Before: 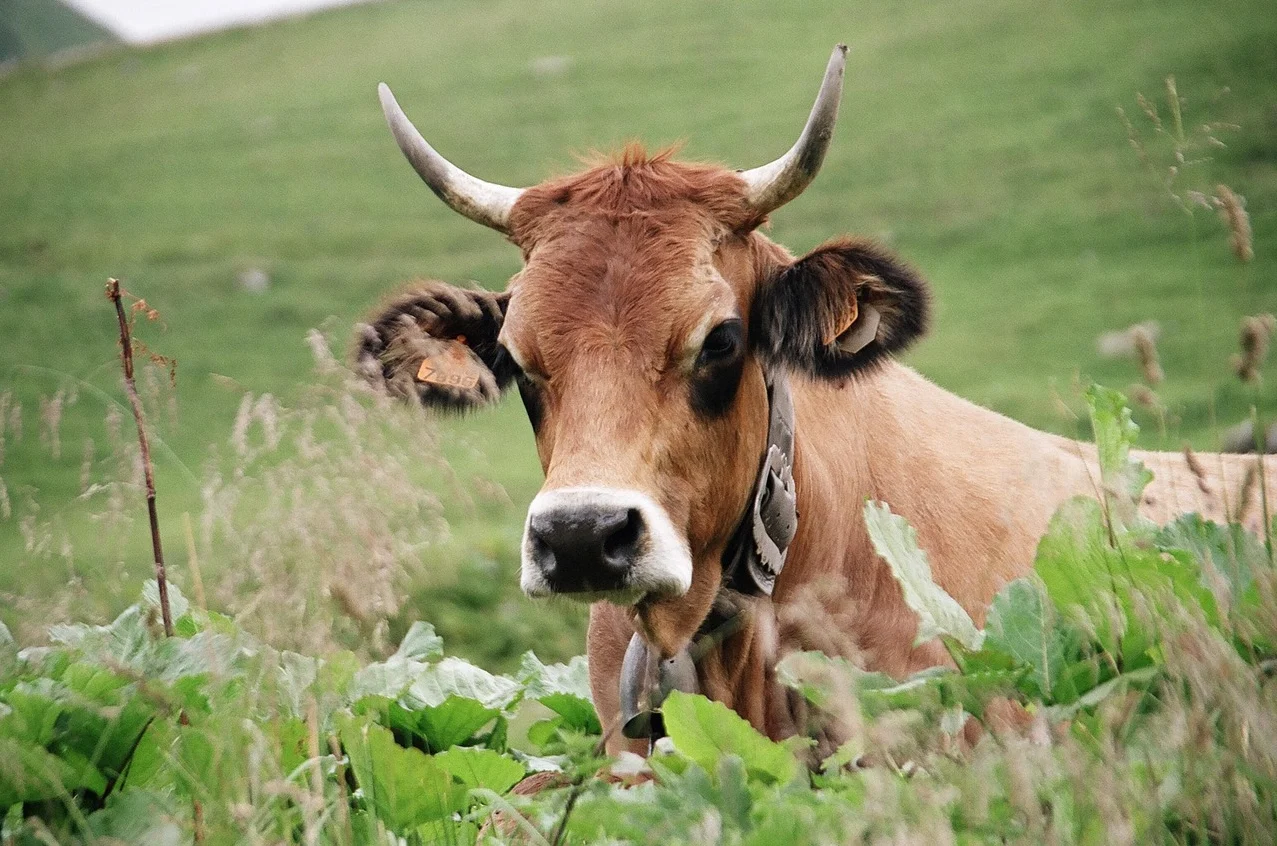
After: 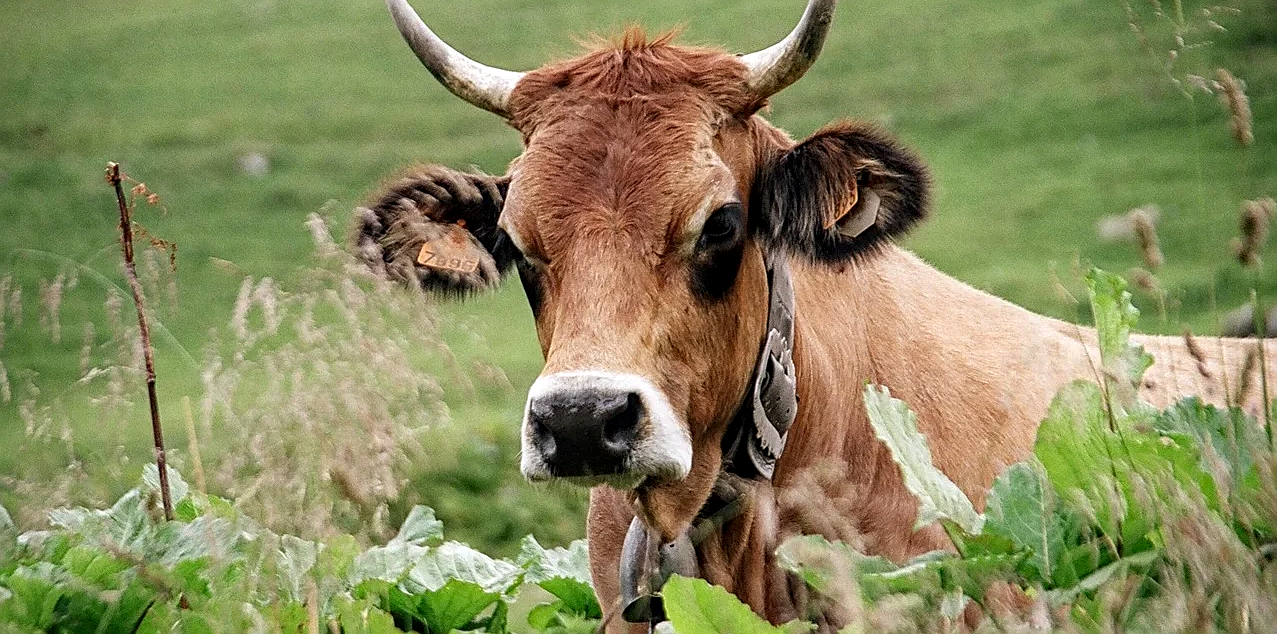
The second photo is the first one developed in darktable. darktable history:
local contrast: detail 130%
crop: top 13.819%, bottom 11.169%
haze removal: compatibility mode true, adaptive false
sharpen: on, module defaults
